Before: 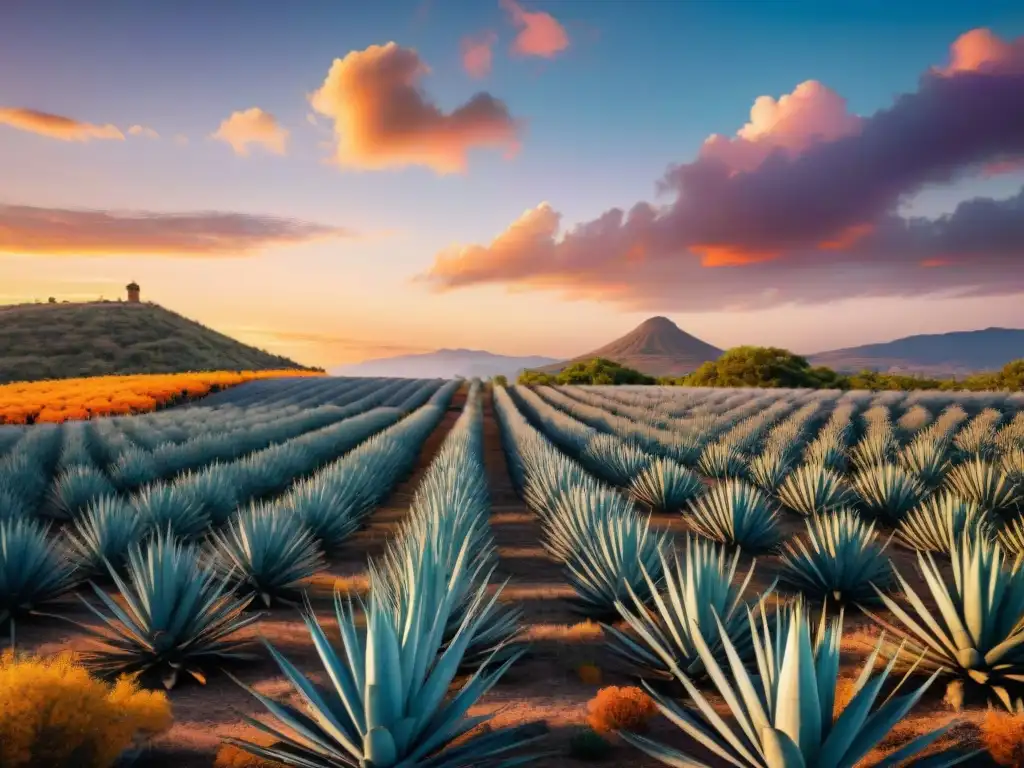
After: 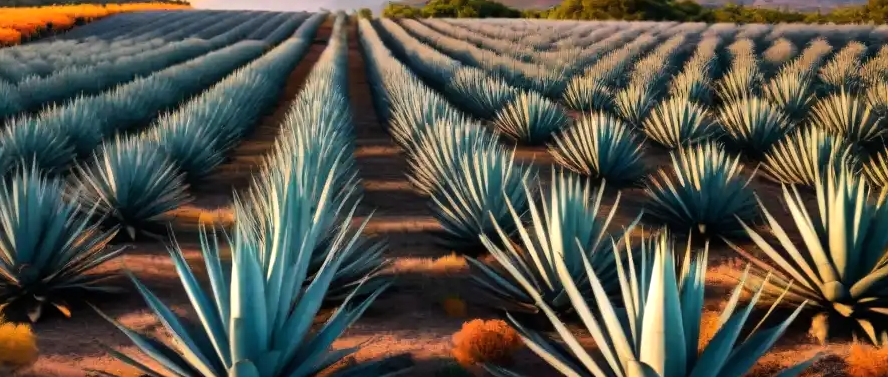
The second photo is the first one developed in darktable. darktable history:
tone equalizer: -8 EV -0.441 EV, -7 EV -0.394 EV, -6 EV -0.322 EV, -5 EV -0.227 EV, -3 EV 0.239 EV, -2 EV 0.323 EV, -1 EV 0.404 EV, +0 EV 0.428 EV, edges refinement/feathering 500, mask exposure compensation -1.57 EV, preserve details no
crop and rotate: left 13.27%, top 47.871%, bottom 2.945%
